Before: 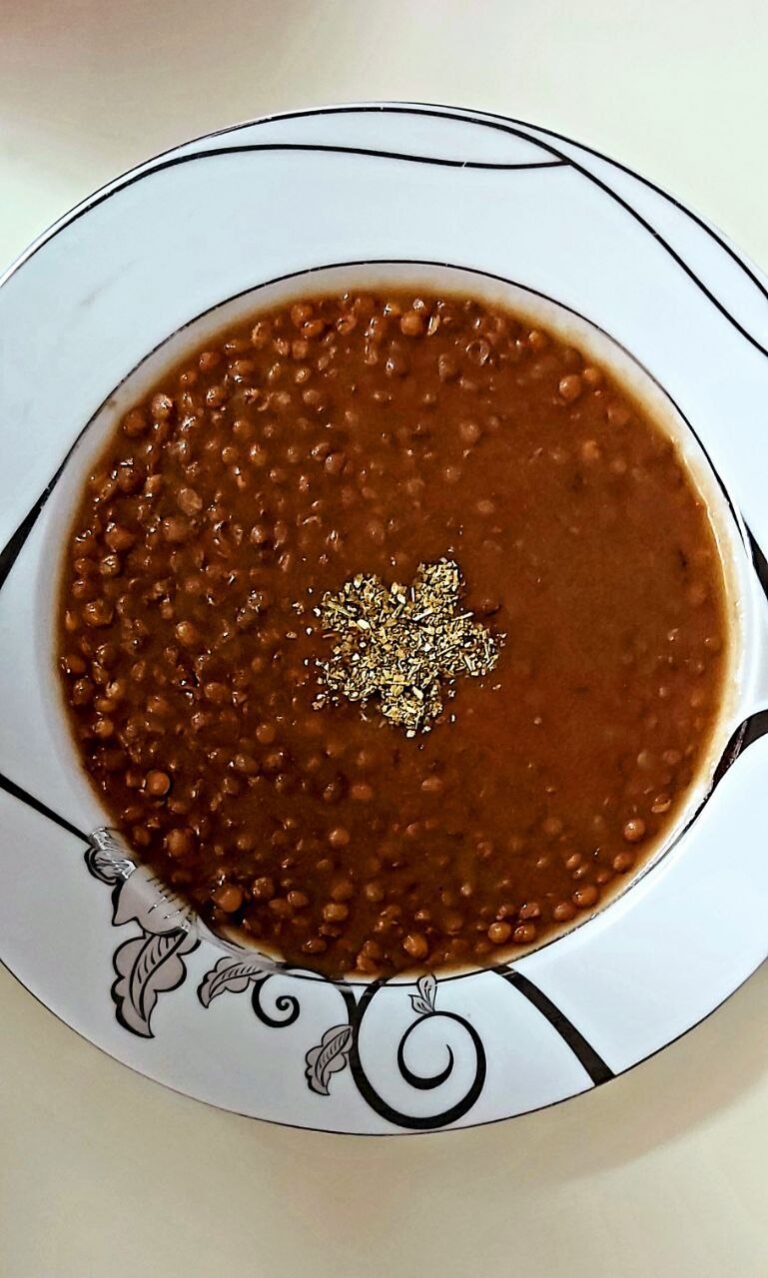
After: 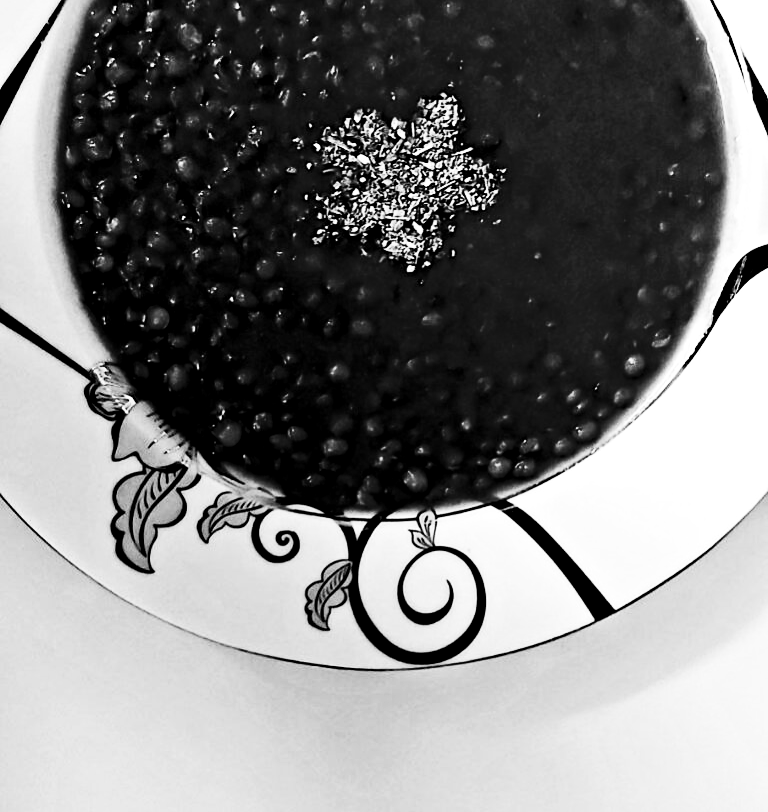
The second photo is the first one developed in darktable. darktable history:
rotate and perspective: crop left 0, crop top 0
contrast brightness saturation: contrast 0.4, brightness 0.1, saturation 0.21
color calibration: output gray [0.267, 0.423, 0.261, 0], illuminant same as pipeline (D50), adaptation none (bypass)
exposure: black level correction 0.031, exposure 0.304 EV, compensate highlight preservation false
crop and rotate: top 36.435%
